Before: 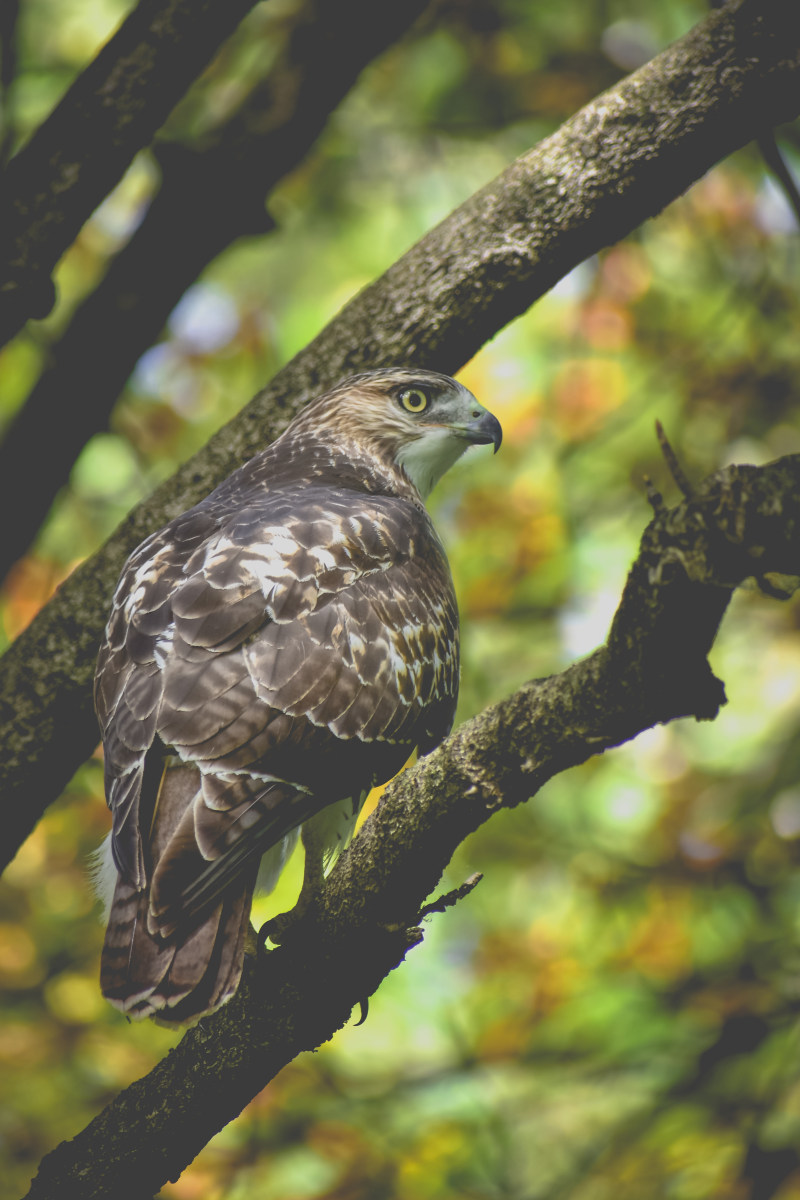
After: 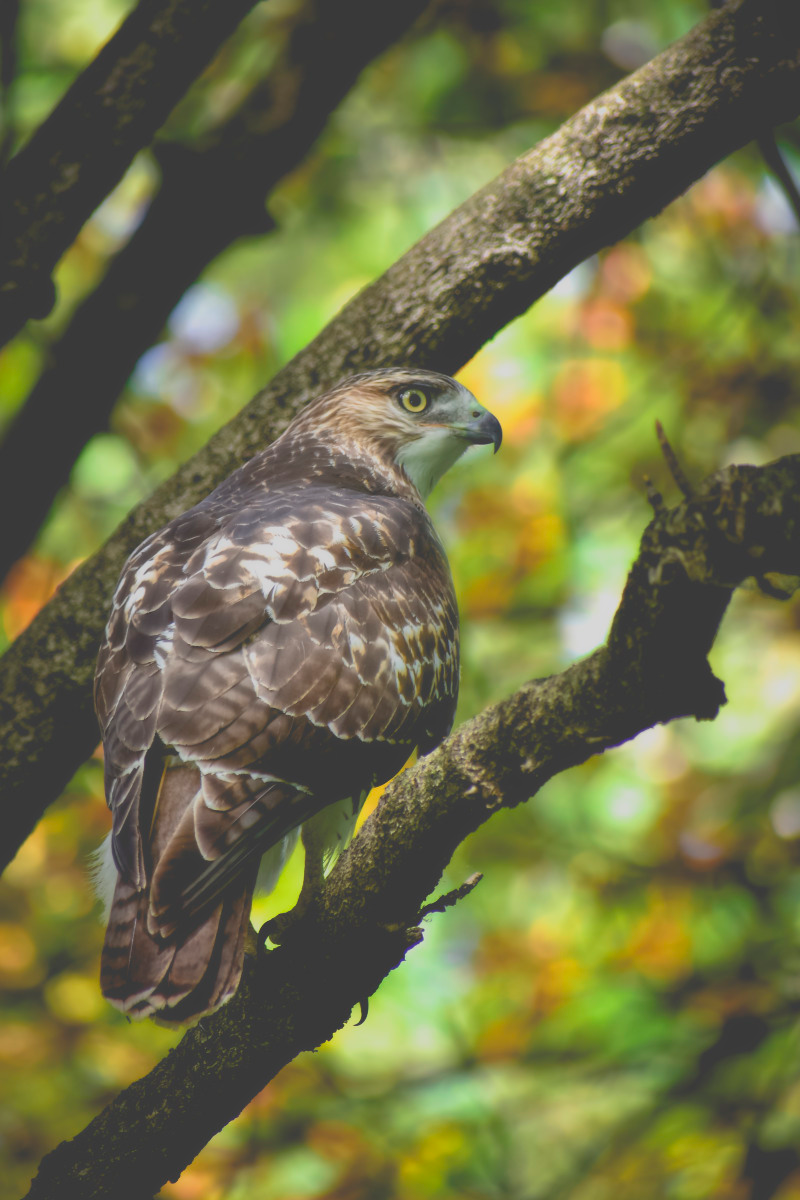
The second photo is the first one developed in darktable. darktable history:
contrast equalizer: octaves 7, y [[0.502, 0.505, 0.512, 0.529, 0.564, 0.588], [0.5 ×6], [0.502, 0.505, 0.512, 0.529, 0.564, 0.588], [0, 0.001, 0.001, 0.004, 0.008, 0.011], [0, 0.001, 0.001, 0.004, 0.008, 0.011]], mix -0.991
